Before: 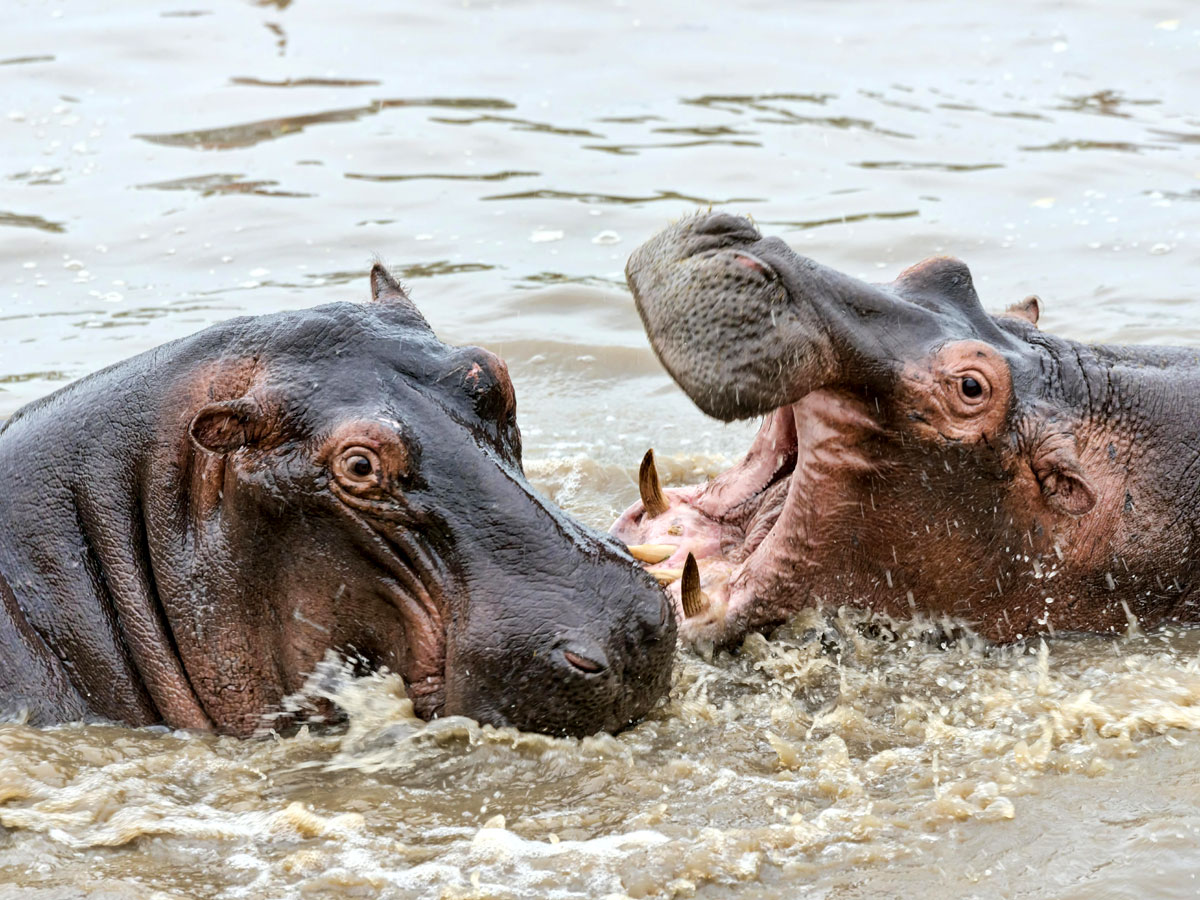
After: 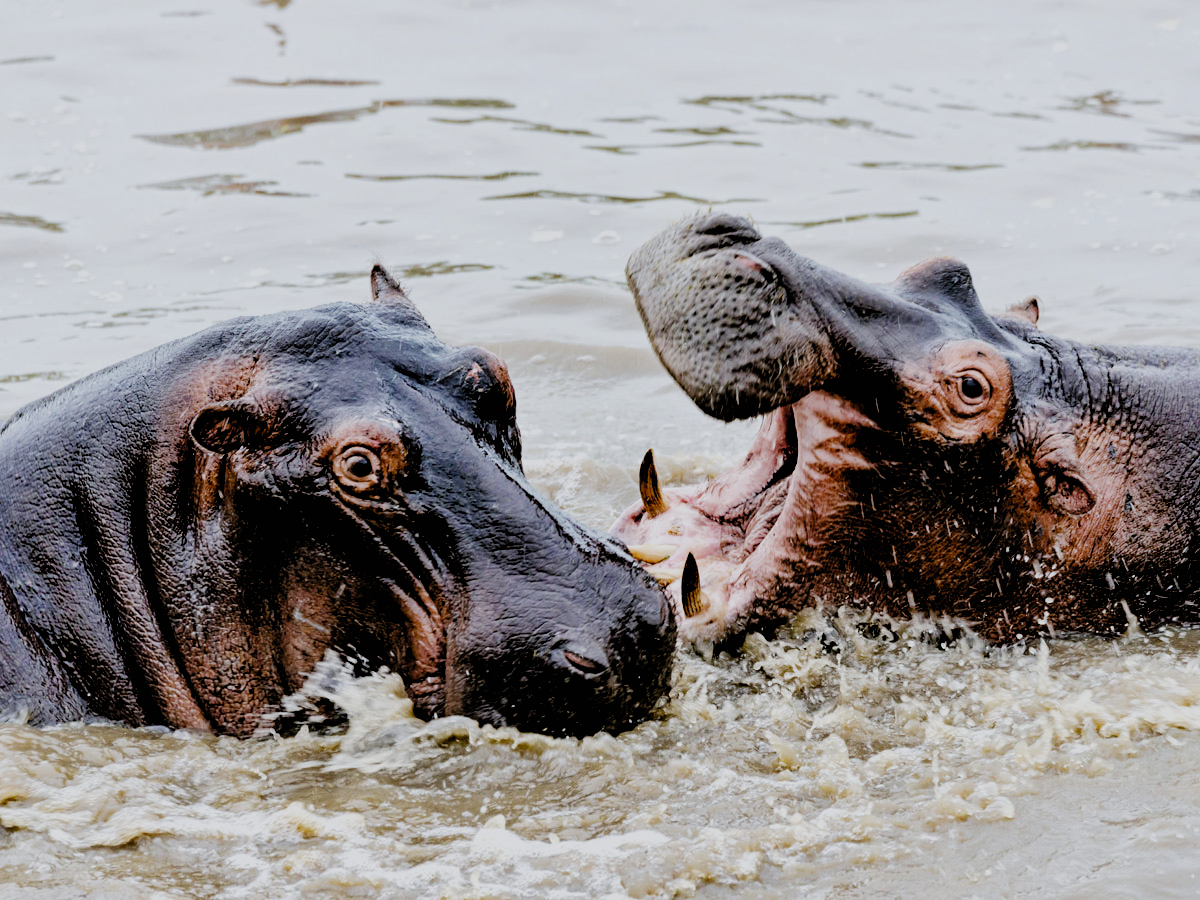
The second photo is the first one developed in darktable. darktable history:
white balance: red 0.984, blue 1.059
filmic rgb: black relative exposure -2.85 EV, white relative exposure 4.56 EV, hardness 1.77, contrast 1.25, preserve chrominance no, color science v5 (2021)
